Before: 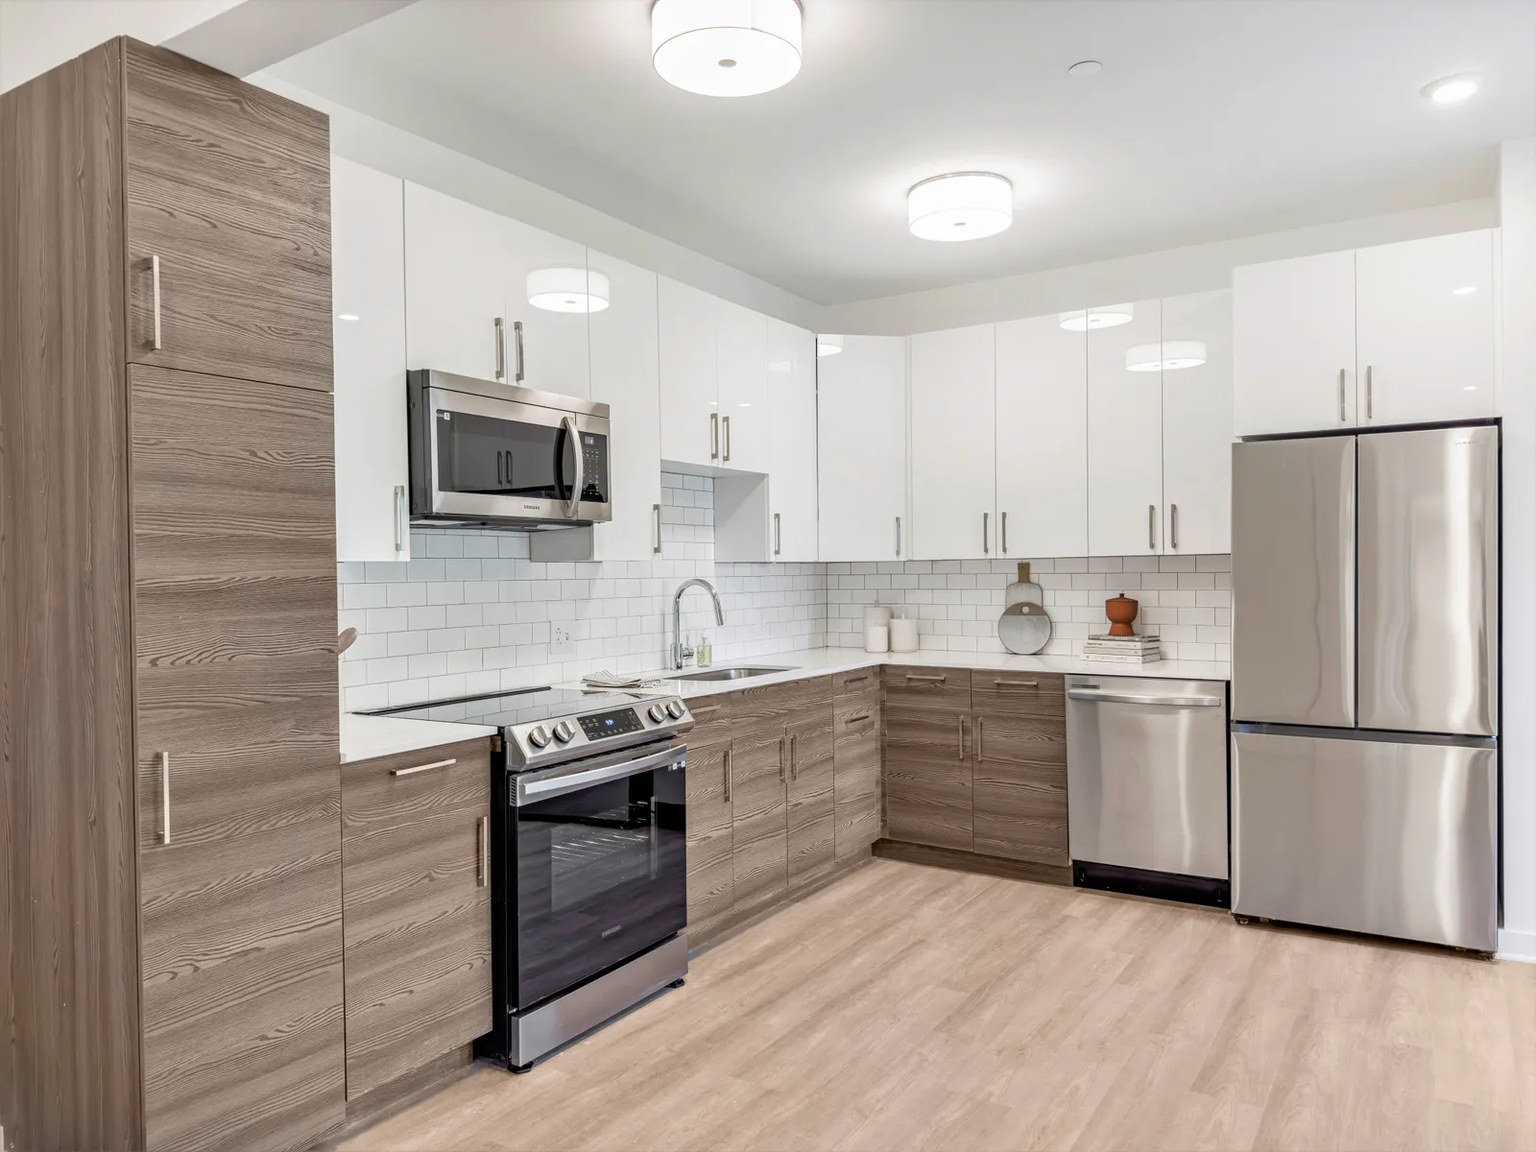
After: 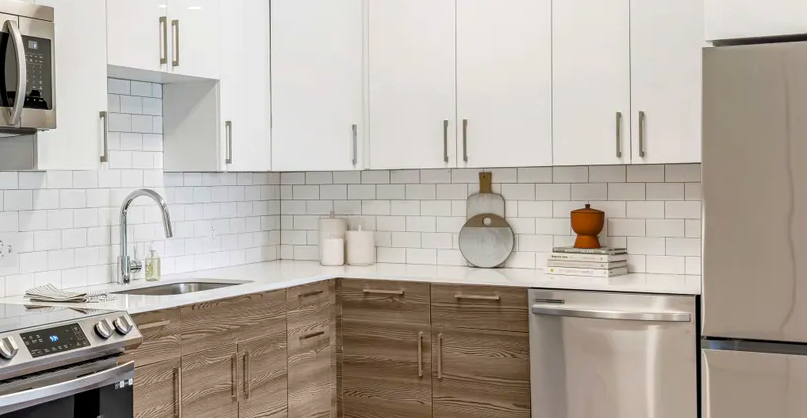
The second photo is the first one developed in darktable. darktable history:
color balance rgb: shadows lift › chroma 3.656%, shadows lift › hue 89.77°, perceptual saturation grading › global saturation 30.311%, contrast 4.962%
crop: left 36.344%, top 34.525%, right 13.158%, bottom 30.632%
